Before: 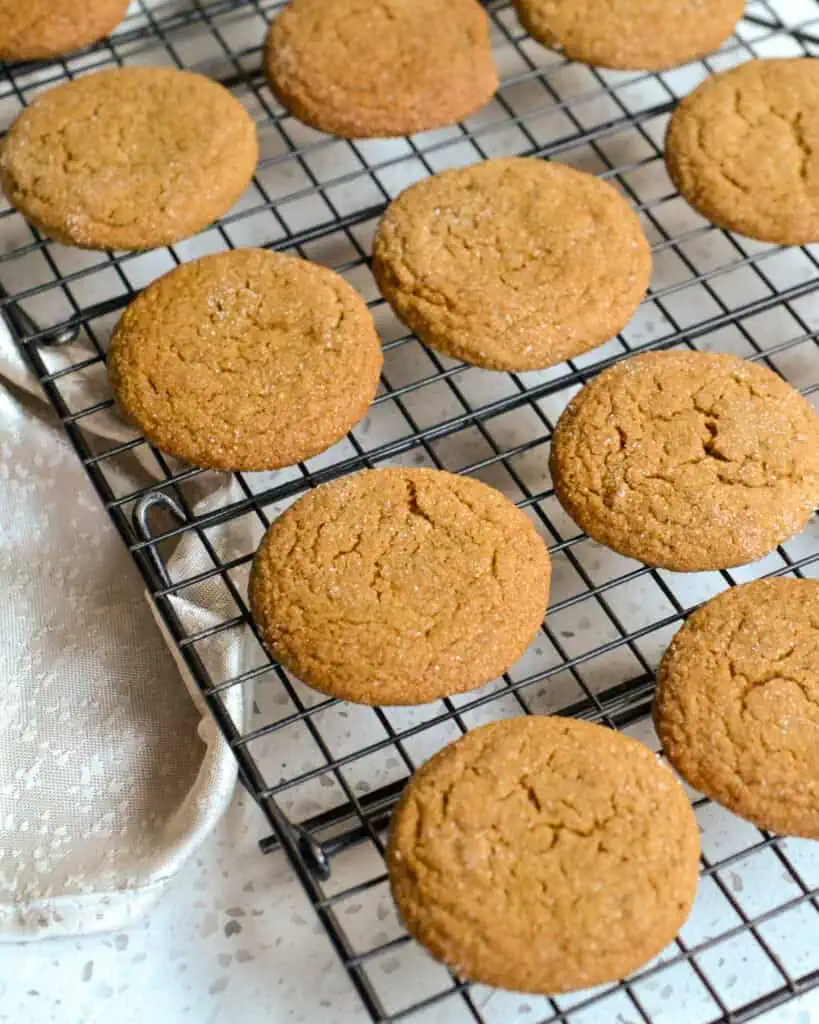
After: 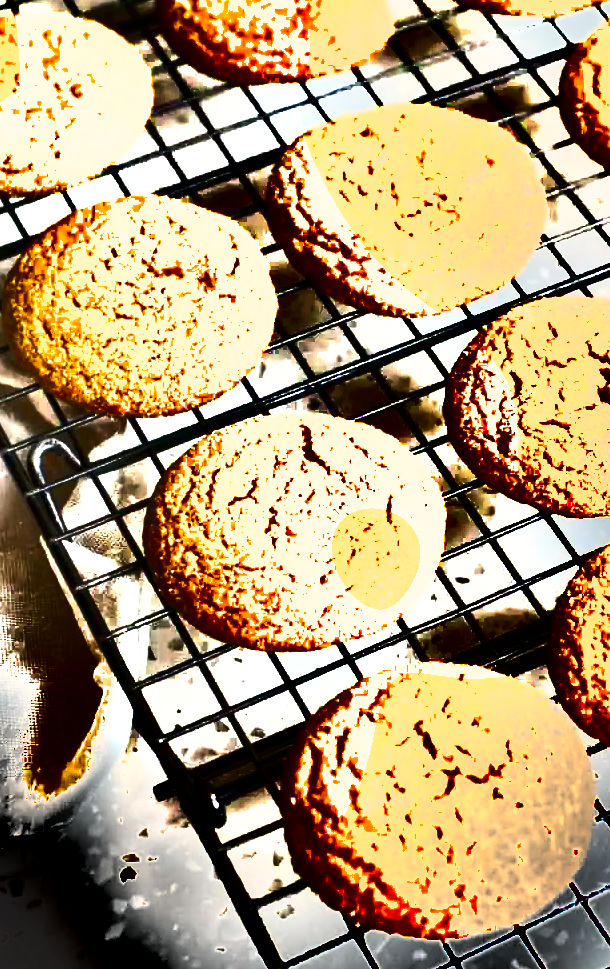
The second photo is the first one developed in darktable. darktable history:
crop and rotate: left 12.926%, top 5.286%, right 12.541%
levels: levels [0, 0.394, 0.787]
exposure: exposure 0.582 EV, compensate exposure bias true, compensate highlight preservation false
tone equalizer: -8 EV -0.424 EV, -7 EV -0.403 EV, -6 EV -0.306 EV, -5 EV -0.207 EV, -3 EV 0.243 EV, -2 EV 0.304 EV, -1 EV 0.402 EV, +0 EV 0.389 EV, edges refinement/feathering 500, mask exposure compensation -1.57 EV, preserve details no
shadows and highlights: shadows 20.82, highlights -81.78, soften with gaussian
